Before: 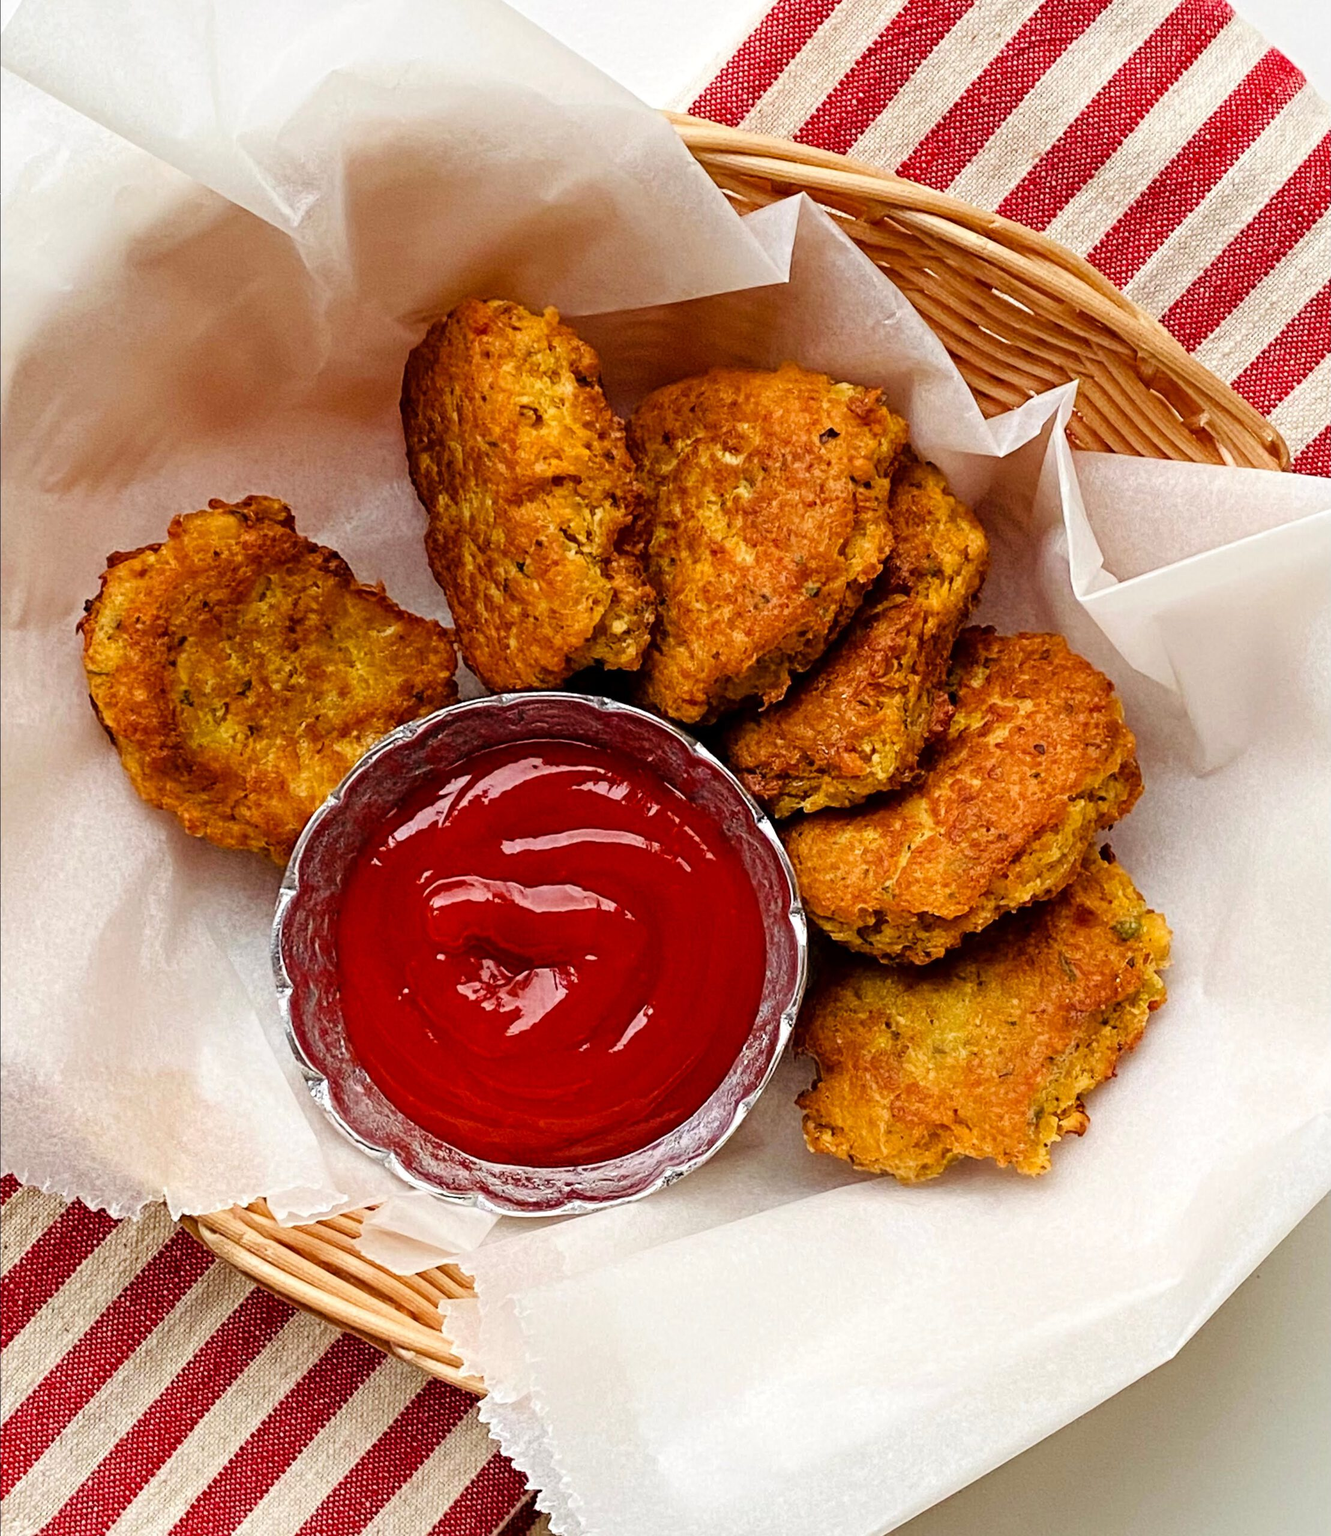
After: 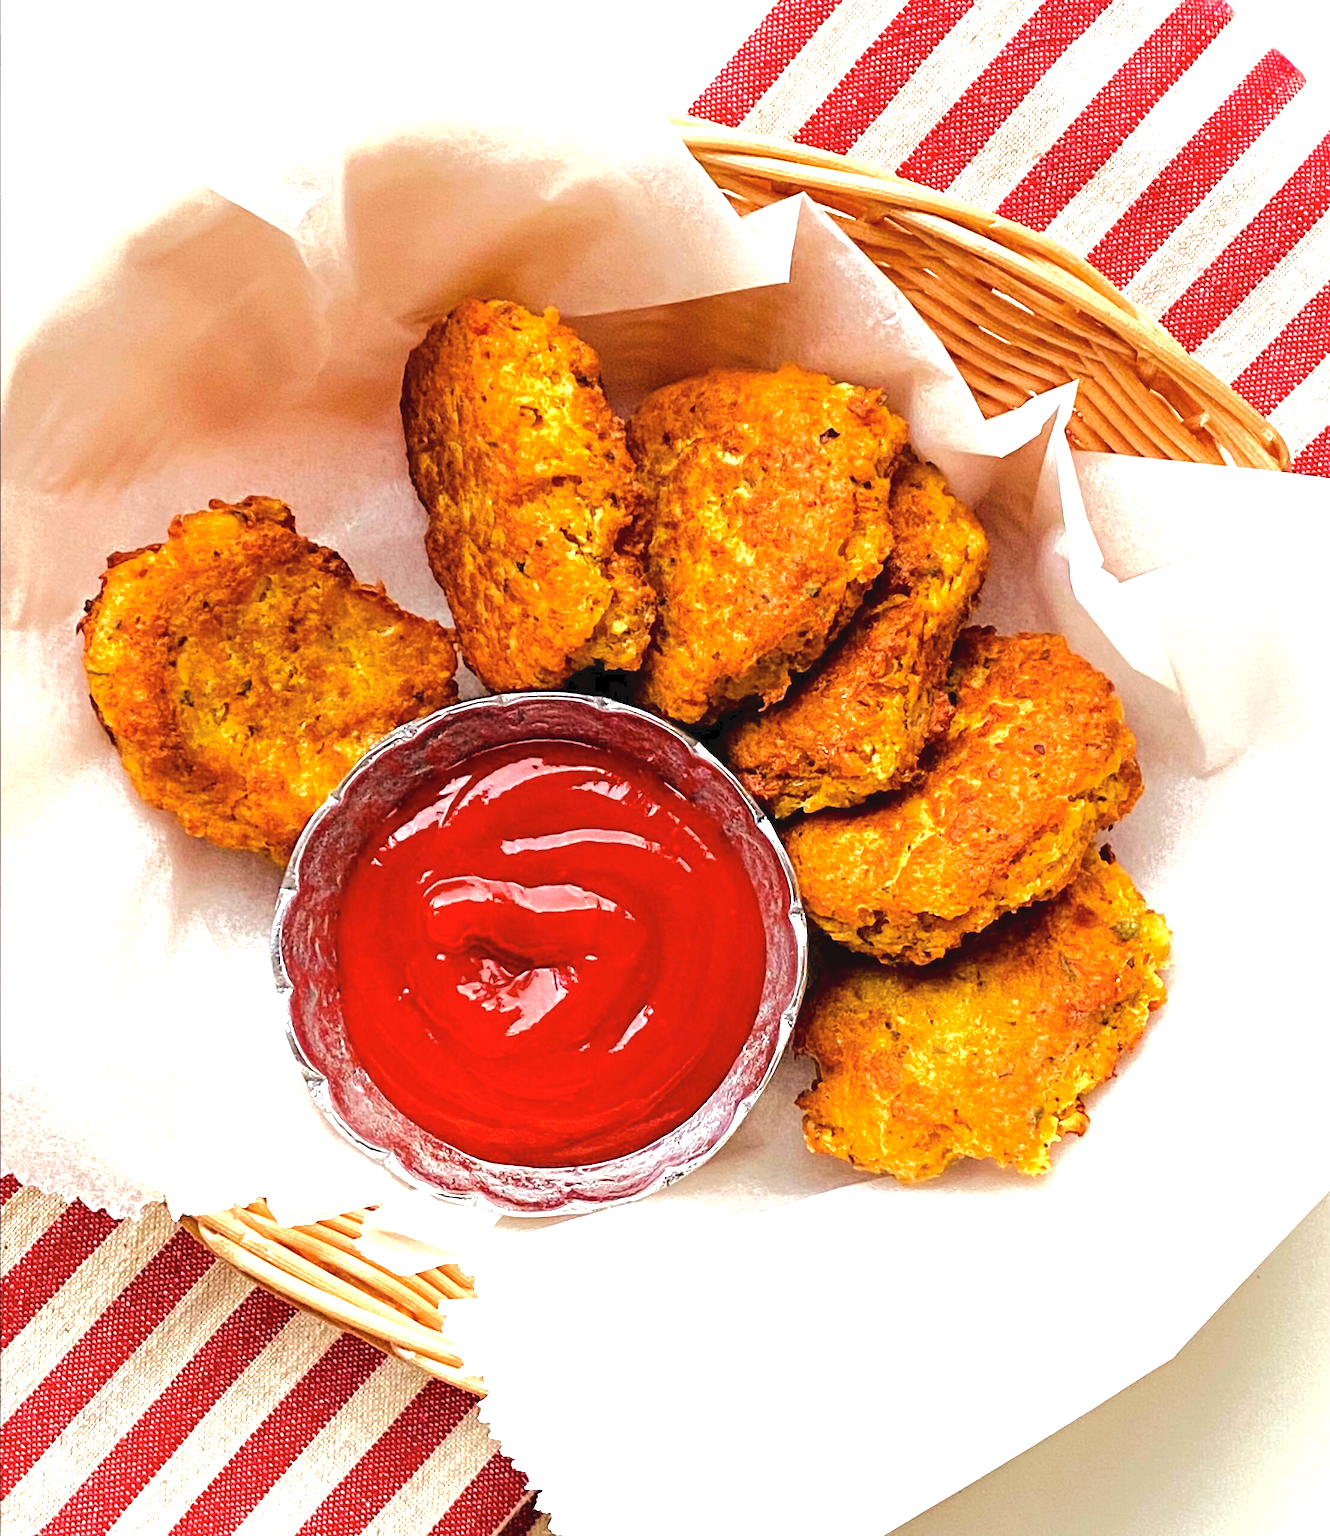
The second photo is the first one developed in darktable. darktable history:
tone curve: curves: ch0 [(0, 0) (0.003, 0.048) (0.011, 0.055) (0.025, 0.065) (0.044, 0.089) (0.069, 0.111) (0.1, 0.132) (0.136, 0.163) (0.177, 0.21) (0.224, 0.259) (0.277, 0.323) (0.335, 0.385) (0.399, 0.442) (0.468, 0.508) (0.543, 0.578) (0.623, 0.648) (0.709, 0.716) (0.801, 0.781) (0.898, 0.845) (1, 1)], color space Lab, independent channels, preserve colors none
exposure: exposure 1.001 EV, compensate highlight preservation false
